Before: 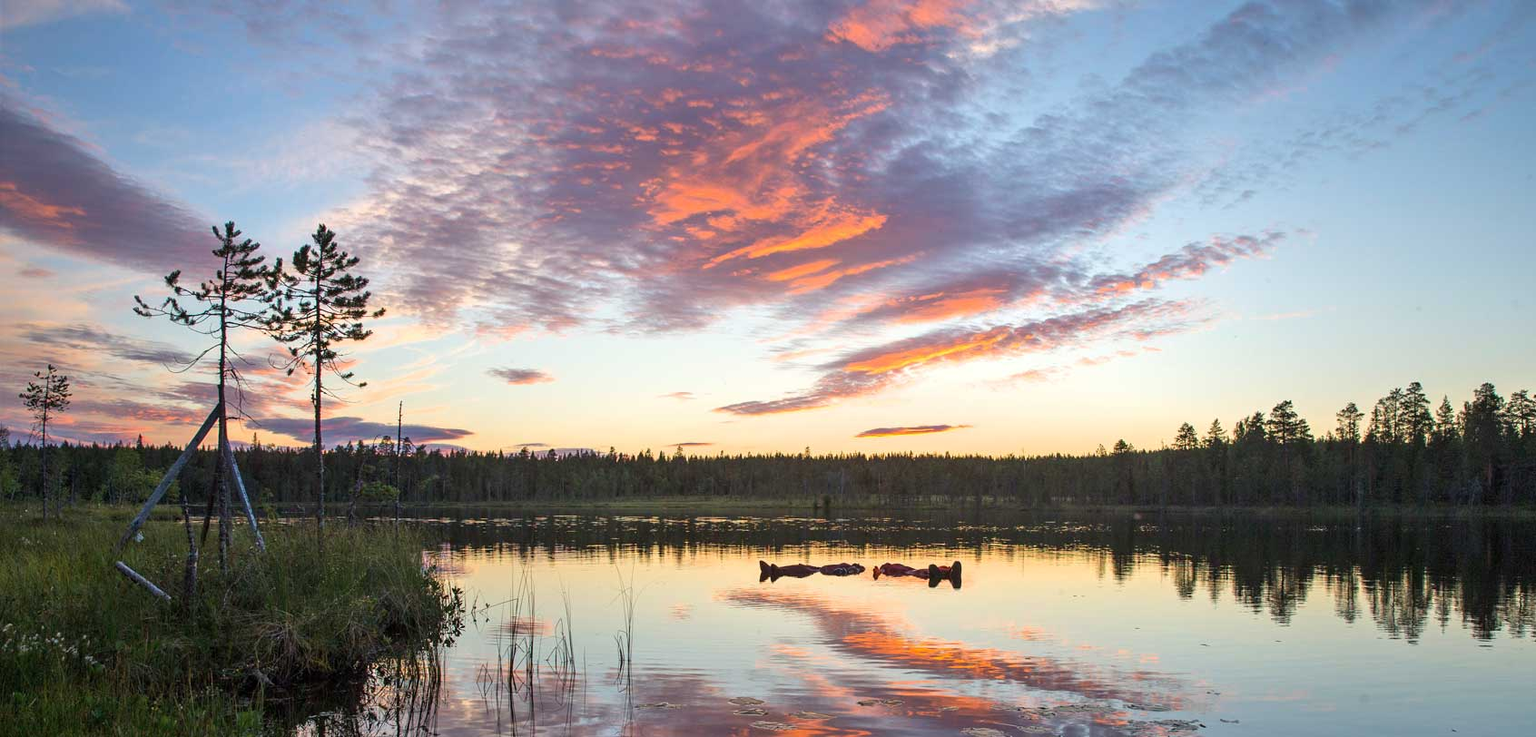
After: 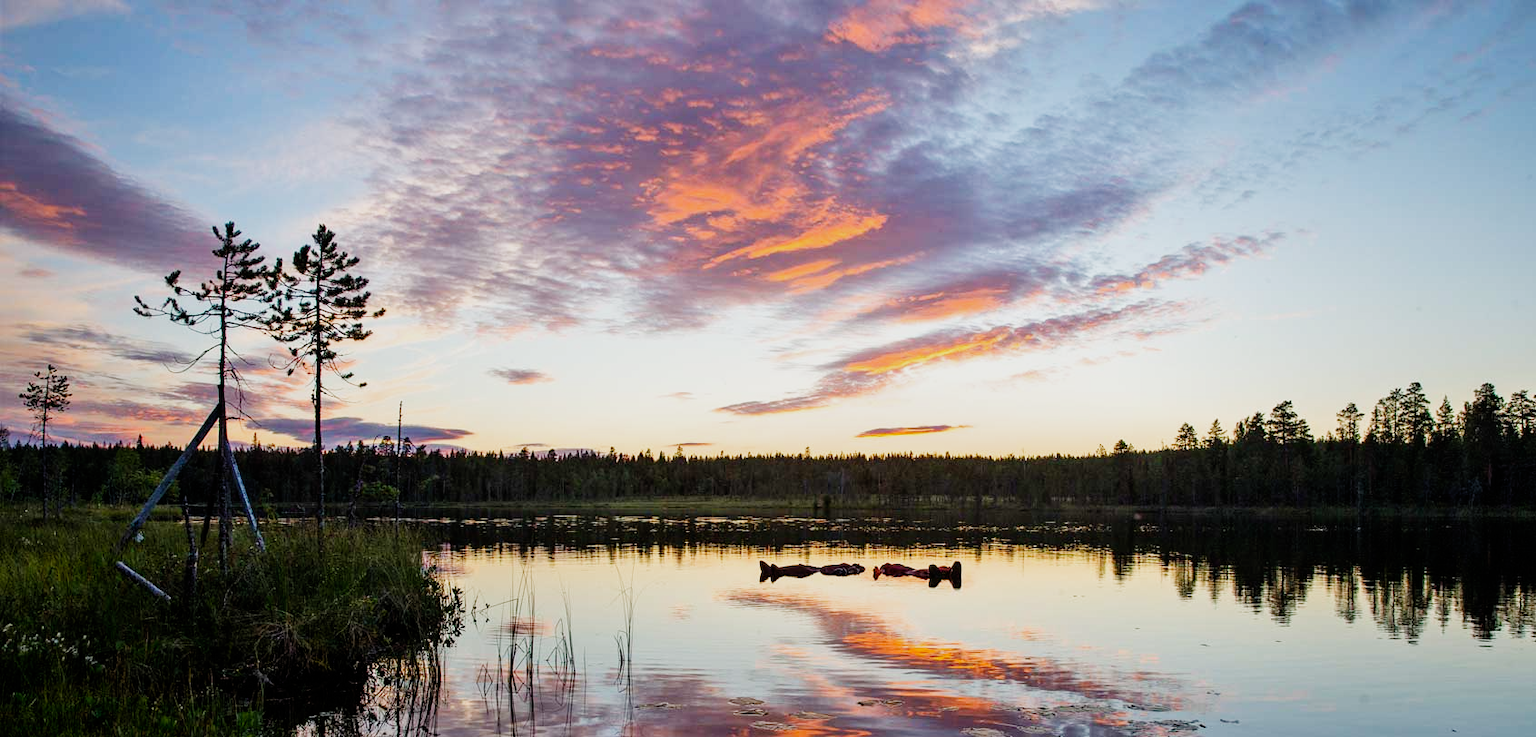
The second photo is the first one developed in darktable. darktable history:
filmic rgb: black relative exposure -7.5 EV, white relative exposure 5 EV, hardness 3.34, contrast 1.297, add noise in highlights 0.002, preserve chrominance no, color science v3 (2019), use custom middle-gray values true, contrast in highlights soft
